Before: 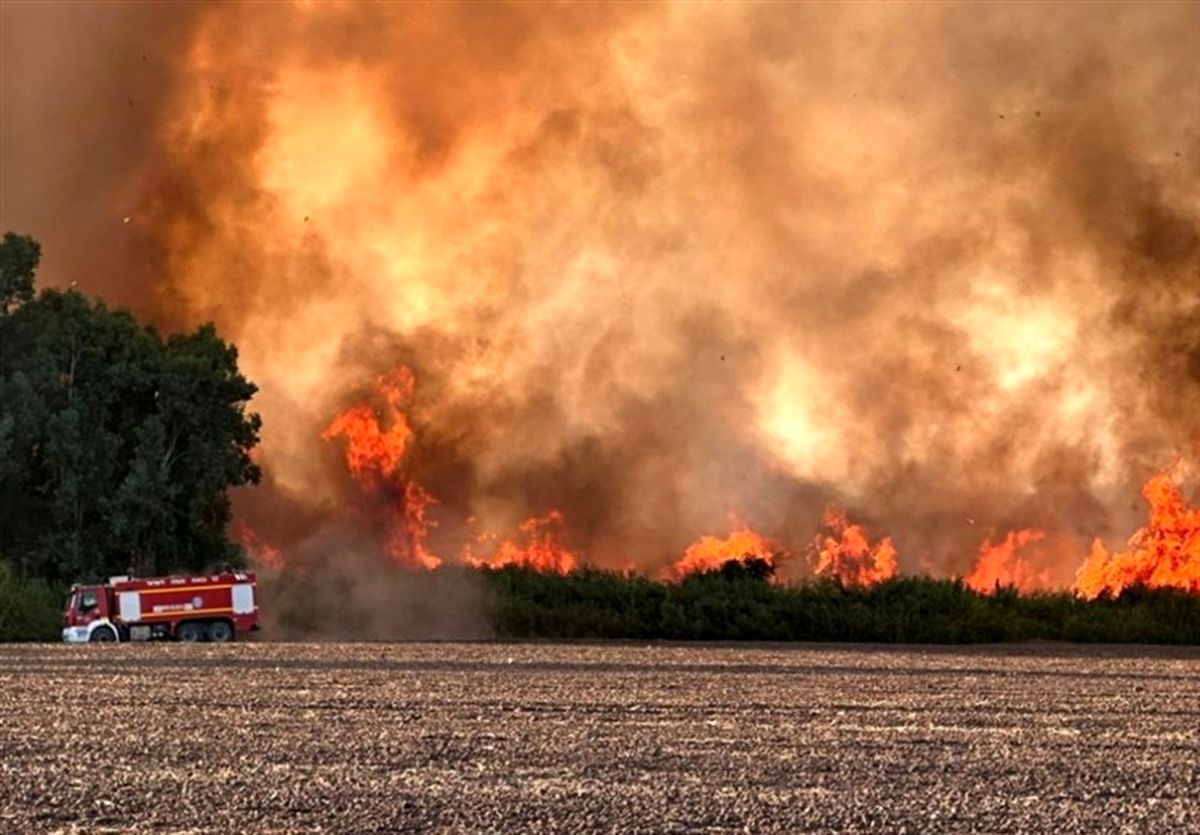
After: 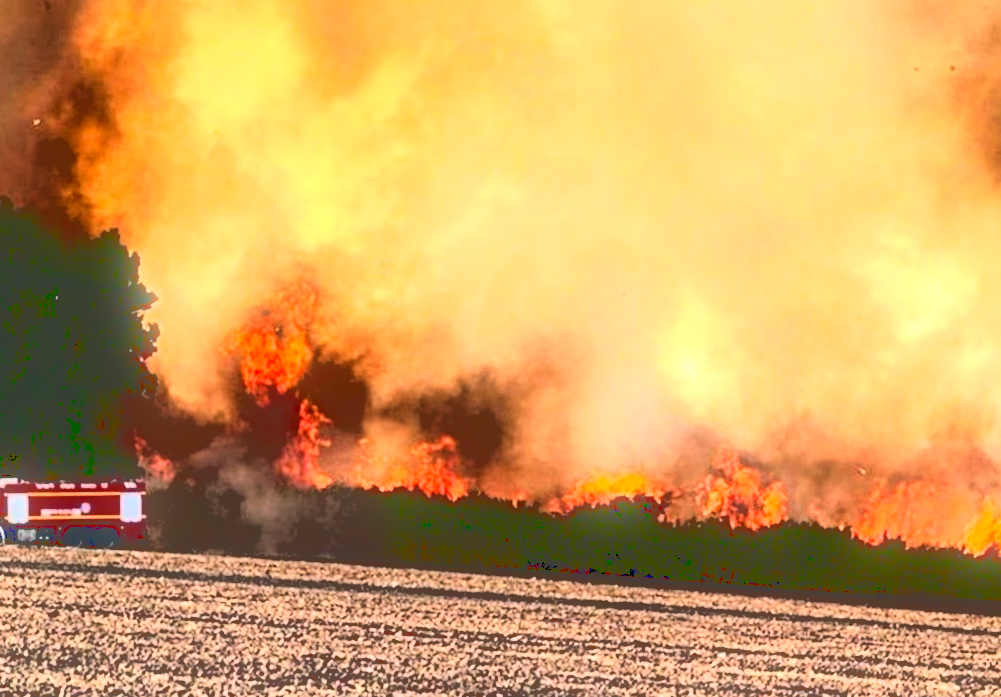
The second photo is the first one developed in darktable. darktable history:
crop and rotate: angle -3.27°, left 5.211%, top 5.211%, right 4.607%, bottom 4.607%
base curve: curves: ch0 [(0.065, 0.026) (0.236, 0.358) (0.53, 0.546) (0.777, 0.841) (0.924, 0.992)], preserve colors average RGB
bloom: size 5%, threshold 95%, strength 15%
contrast brightness saturation: contrast 0.24, brightness 0.26, saturation 0.39
